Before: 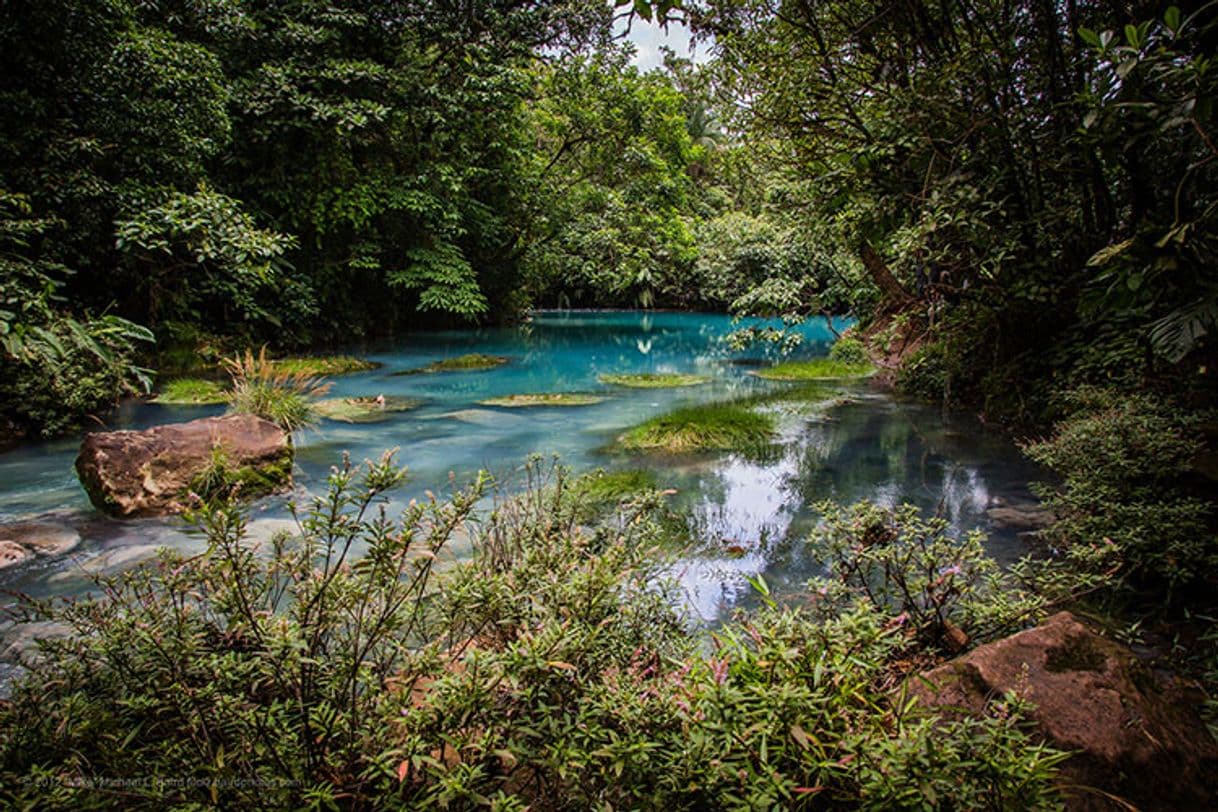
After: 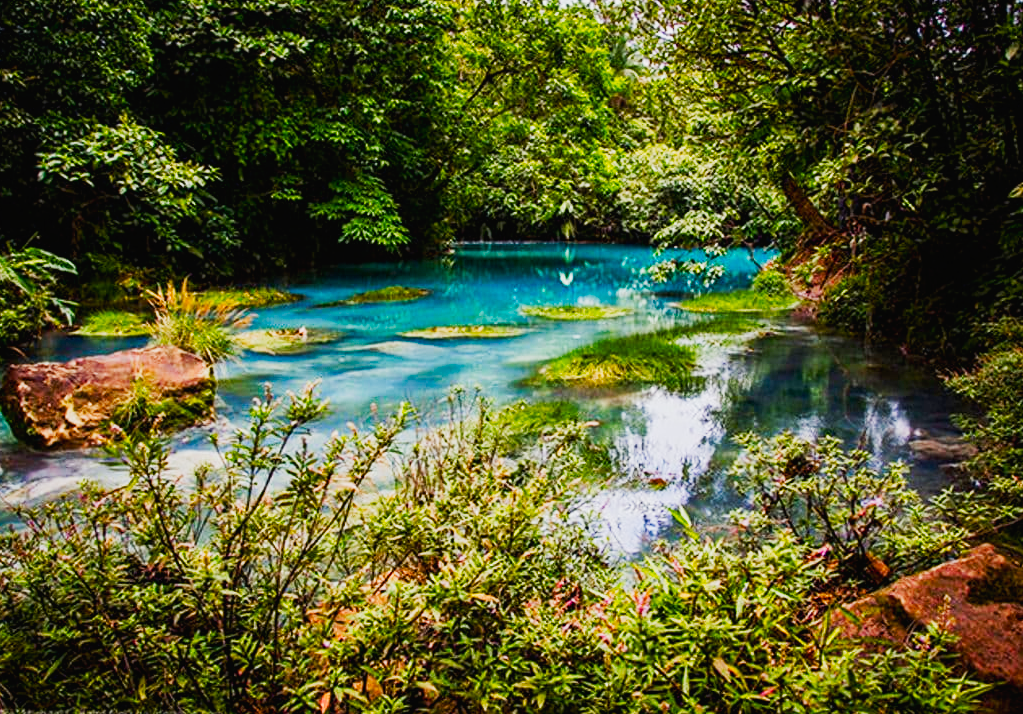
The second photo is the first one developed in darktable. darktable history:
tone curve: curves: ch0 [(0, 0.015) (0.037, 0.022) (0.131, 0.116) (0.316, 0.345) (0.49, 0.615) (0.677, 0.82) (0.813, 0.891) (1, 0.955)]; ch1 [(0, 0) (0.366, 0.367) (0.475, 0.462) (0.494, 0.496) (0.504, 0.497) (0.554, 0.571) (0.618, 0.668) (1, 1)]; ch2 [(0, 0) (0.333, 0.346) (0.375, 0.375) (0.435, 0.424) (0.476, 0.492) (0.502, 0.499) (0.525, 0.522) (0.558, 0.575) (0.614, 0.656) (1, 1)], preserve colors none
crop: left 6.428%, top 8.407%, right 9.54%, bottom 3.602%
color balance rgb: perceptual saturation grading › global saturation 34.679%, perceptual saturation grading › highlights -25.676%, perceptual saturation grading › shadows 49.451%
